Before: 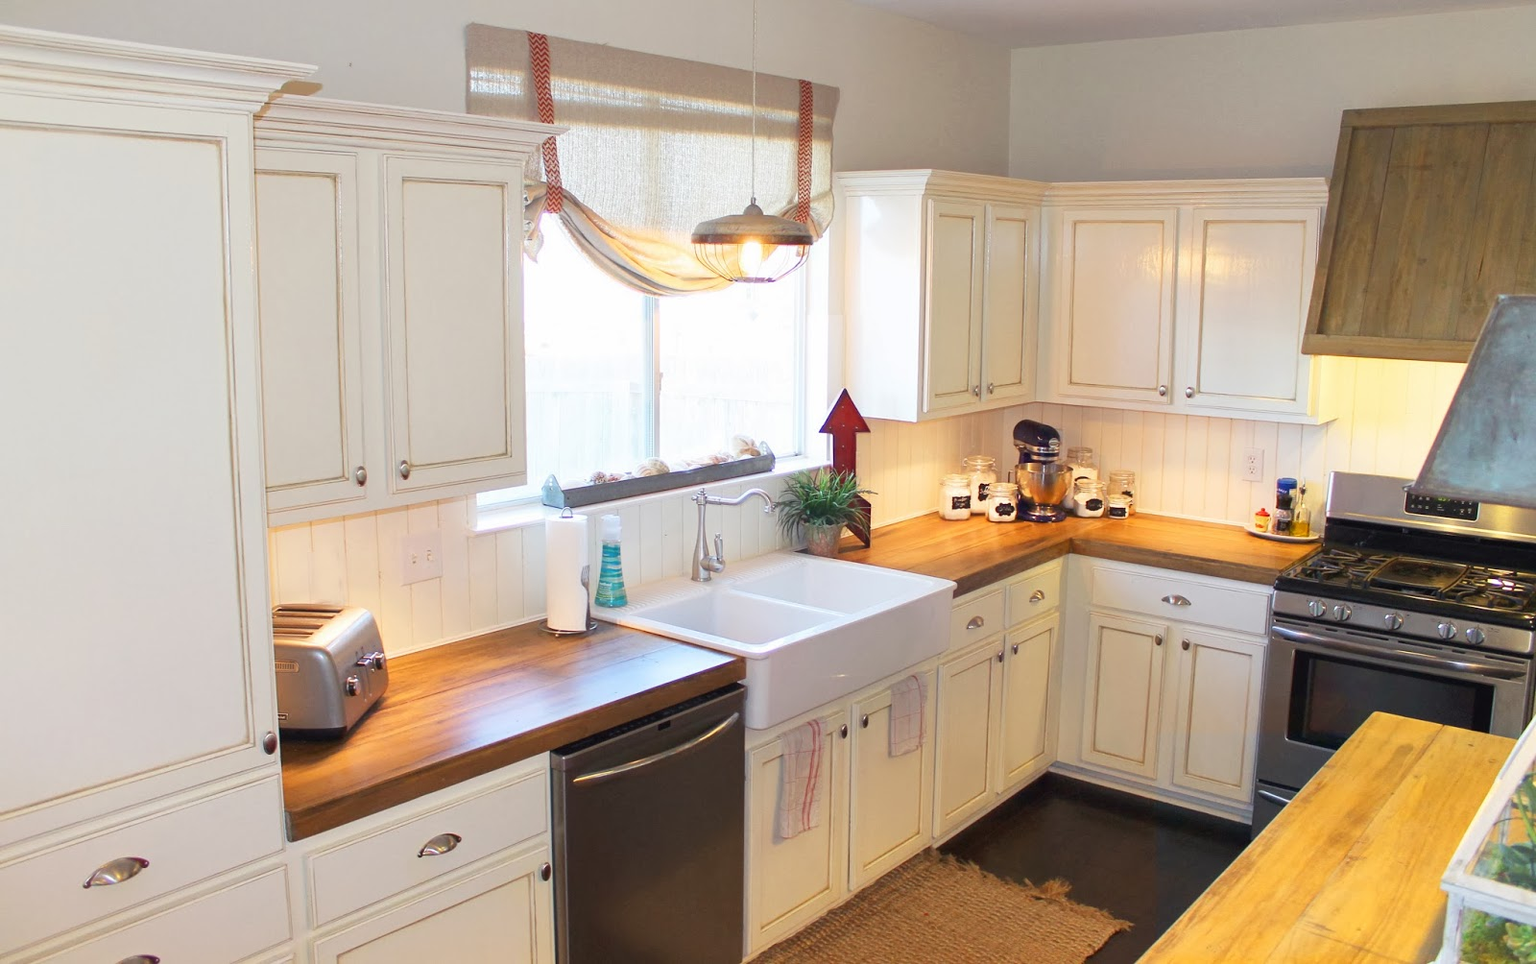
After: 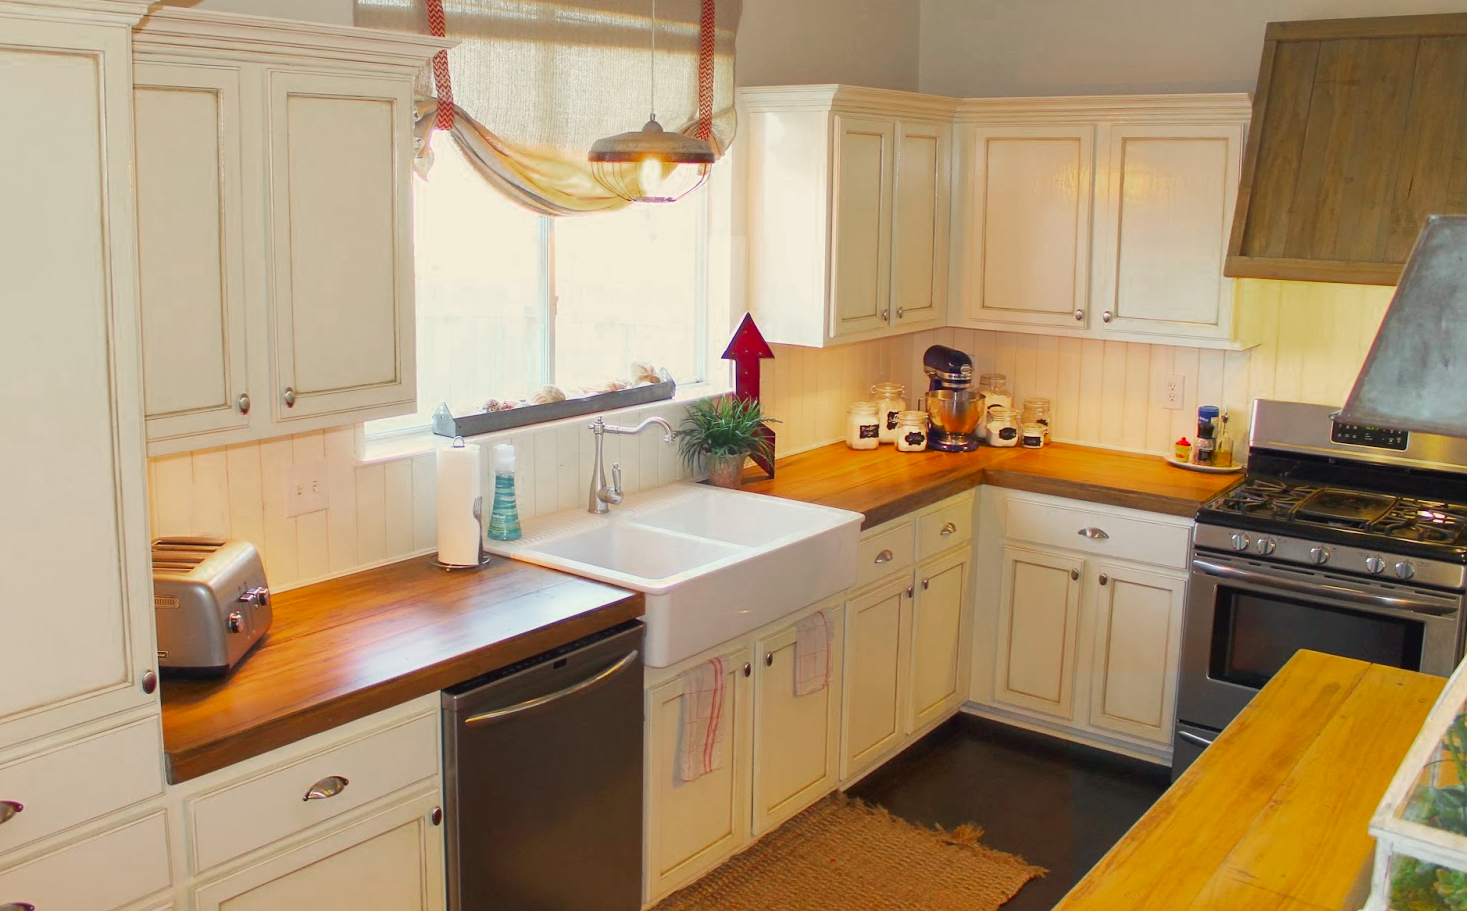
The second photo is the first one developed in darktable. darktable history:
color zones: curves: ch0 [(0, 0.48) (0.209, 0.398) (0.305, 0.332) (0.429, 0.493) (0.571, 0.5) (0.714, 0.5) (0.857, 0.5) (1, 0.48)]; ch1 [(0, 0.633) (0.143, 0.586) (0.286, 0.489) (0.429, 0.448) (0.571, 0.31) (0.714, 0.335) (0.857, 0.492) (1, 0.633)]; ch2 [(0, 0.448) (0.143, 0.498) (0.286, 0.5) (0.429, 0.5) (0.571, 0.5) (0.714, 0.5) (0.857, 0.5) (1, 0.448)]
crop and rotate: left 8.262%, top 9.226%
white balance: red 1.029, blue 0.92
